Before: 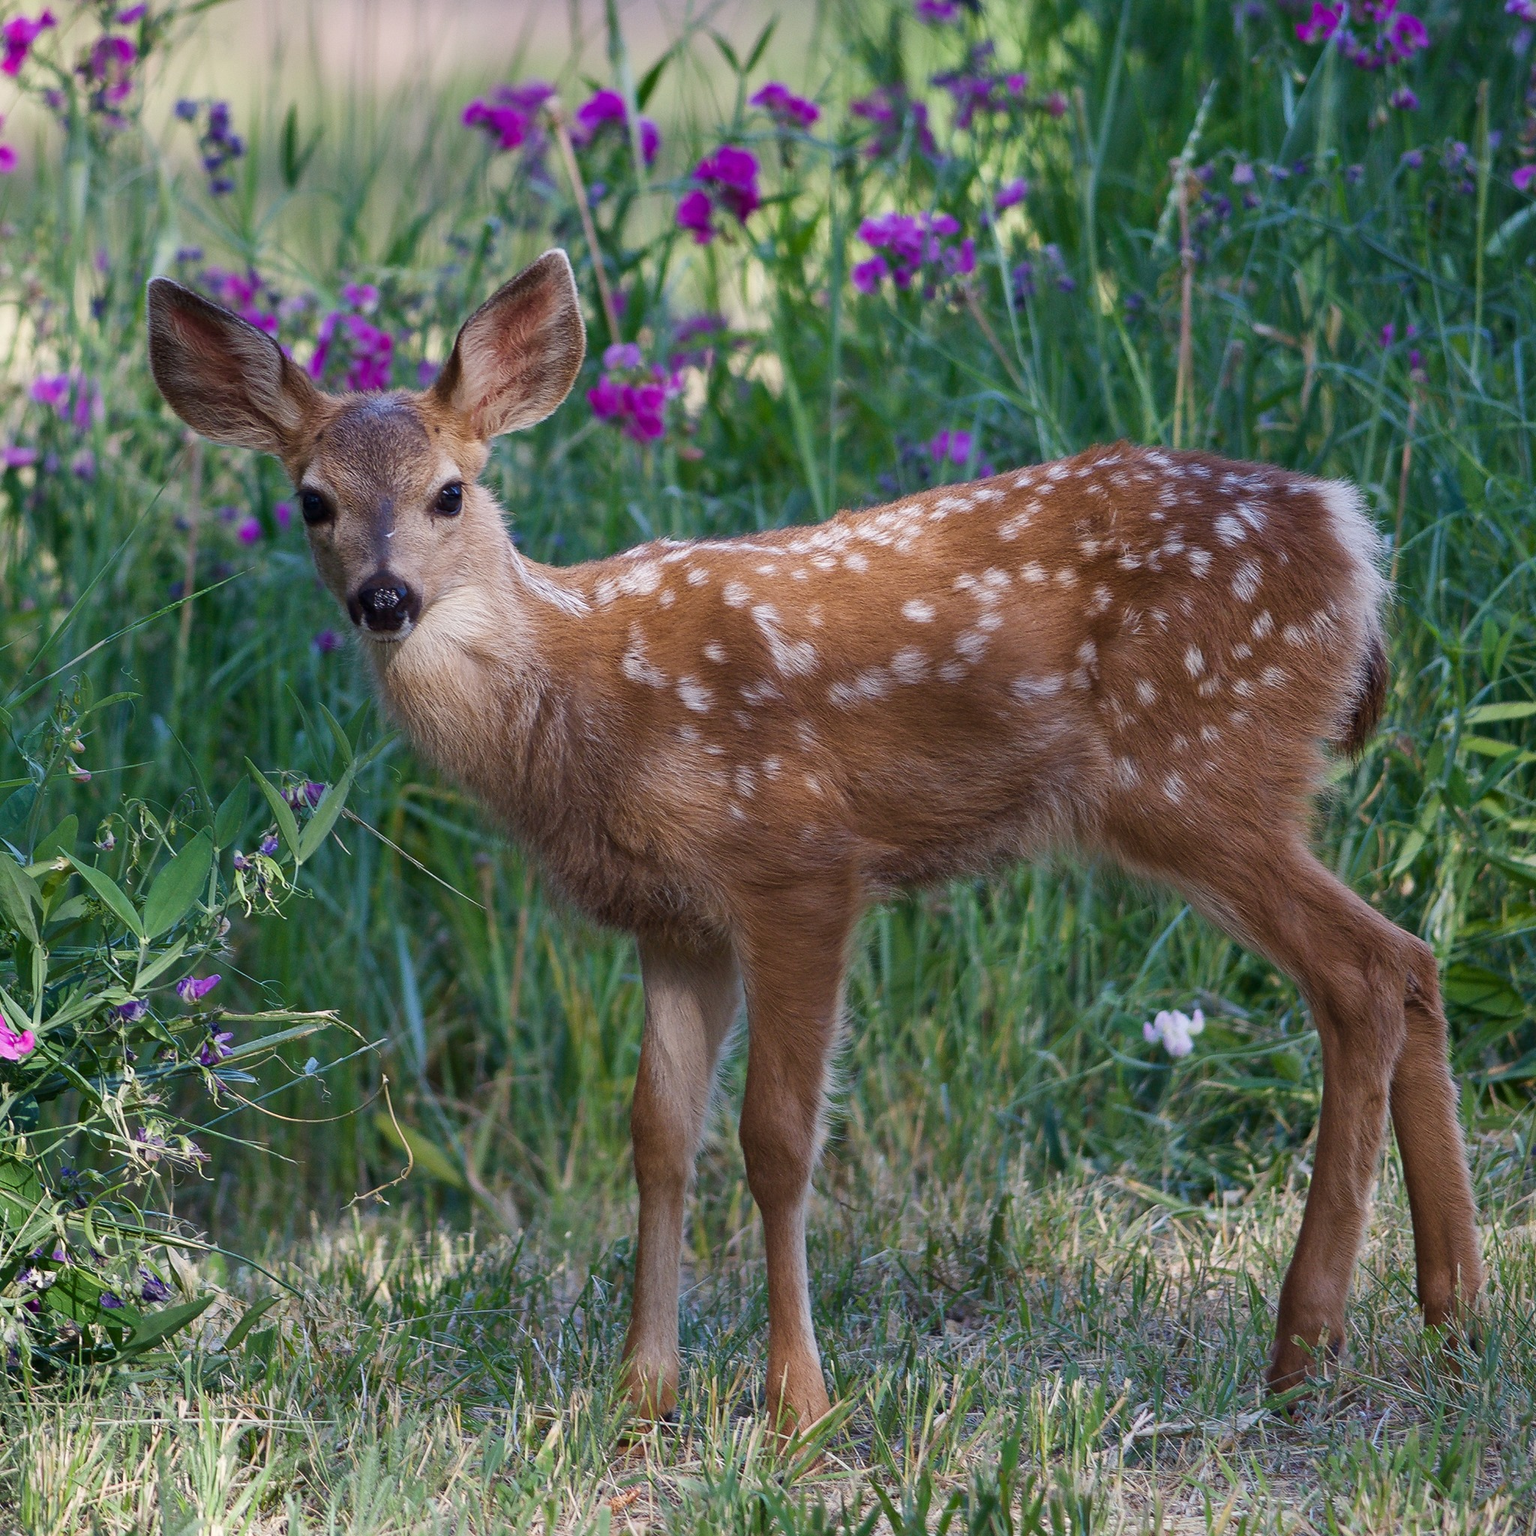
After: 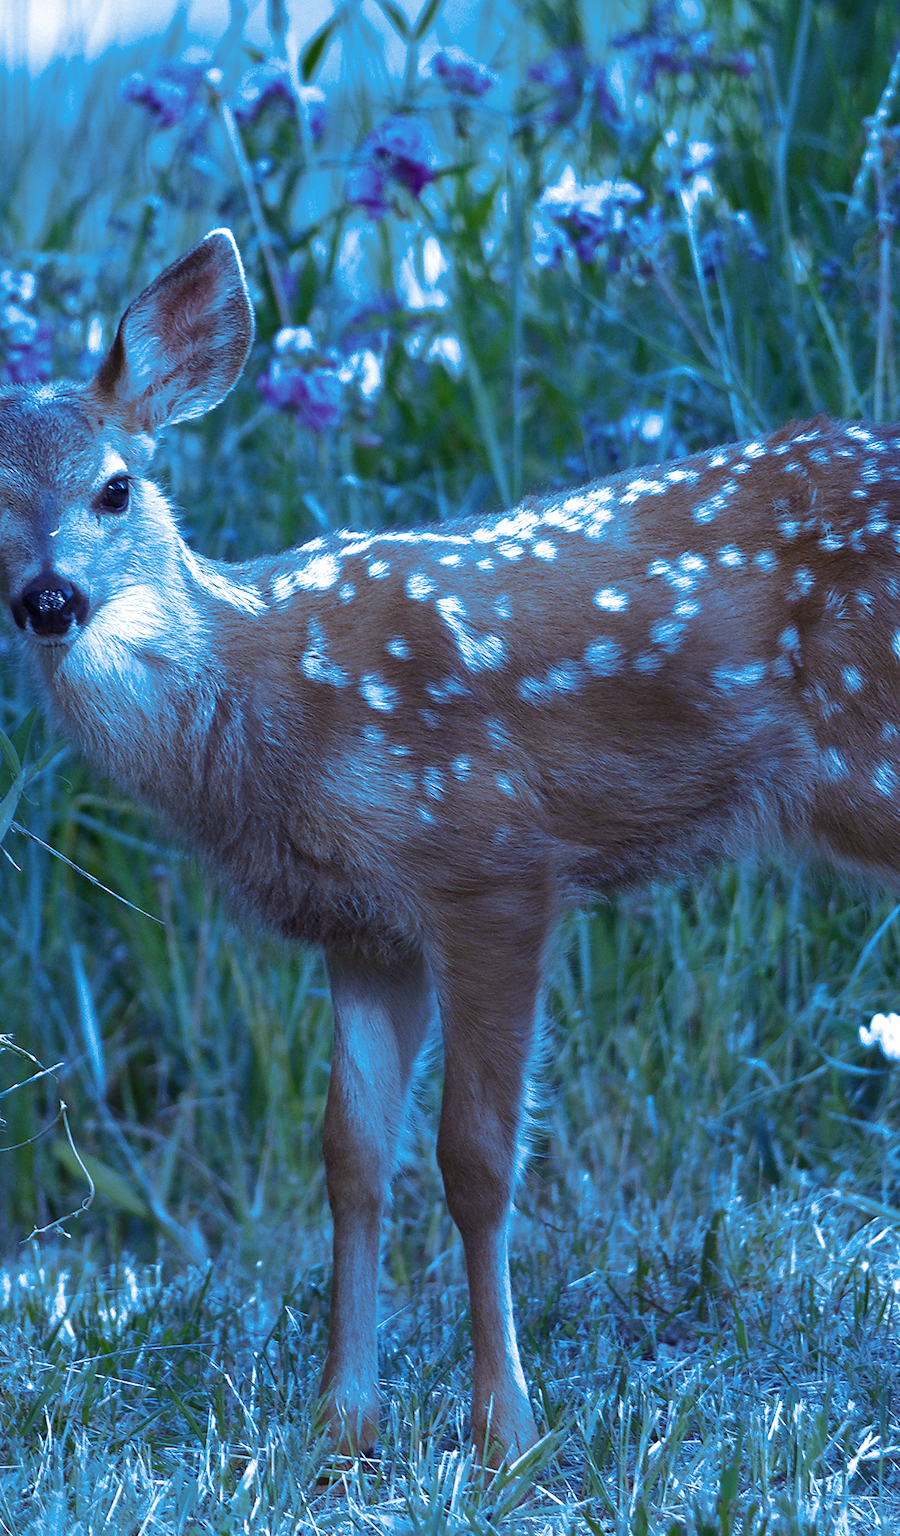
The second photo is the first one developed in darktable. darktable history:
crop: left 21.496%, right 22.254%
split-toning: shadows › hue 220°, shadows › saturation 0.64, highlights › hue 220°, highlights › saturation 0.64, balance 0, compress 5.22%
white balance: red 0.766, blue 1.537
rotate and perspective: rotation -1.42°, crop left 0.016, crop right 0.984, crop top 0.035, crop bottom 0.965
